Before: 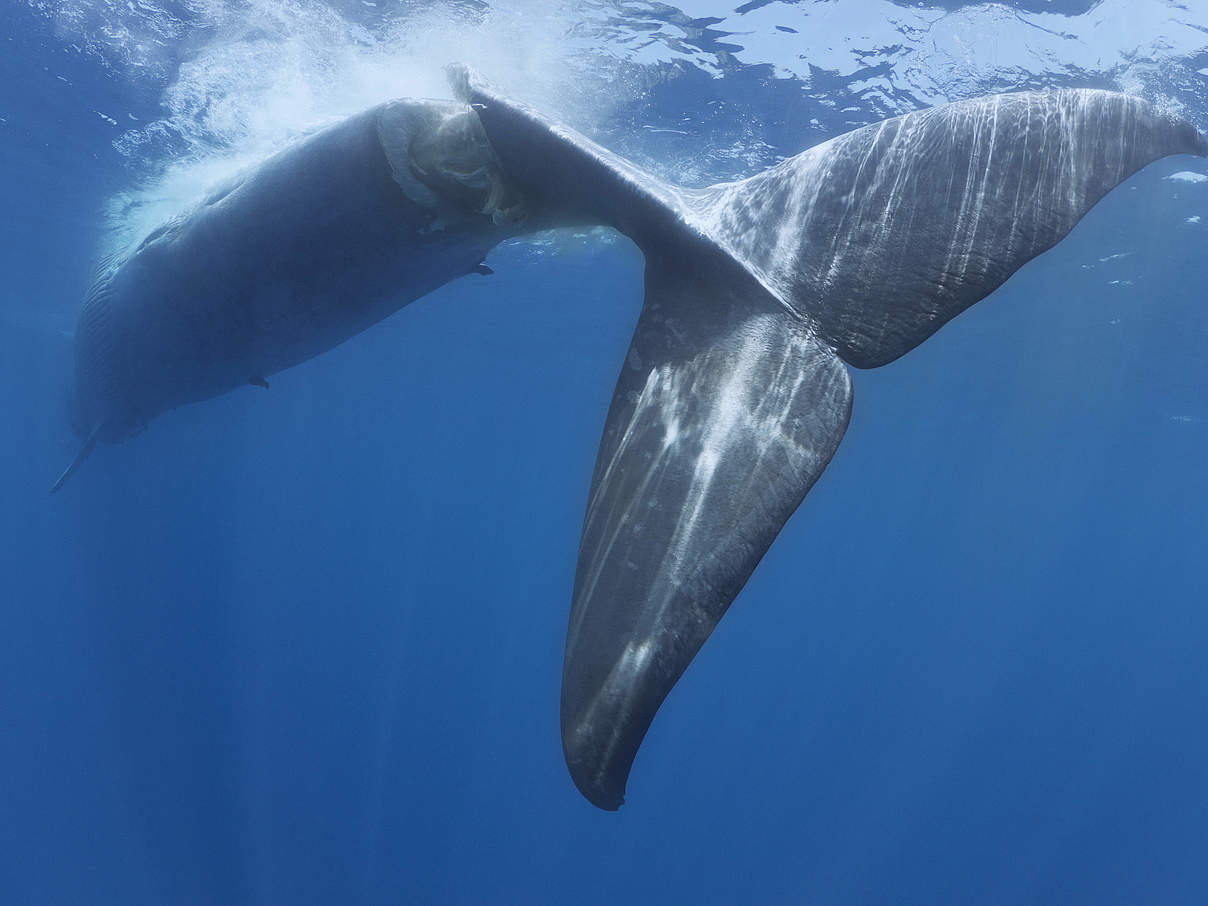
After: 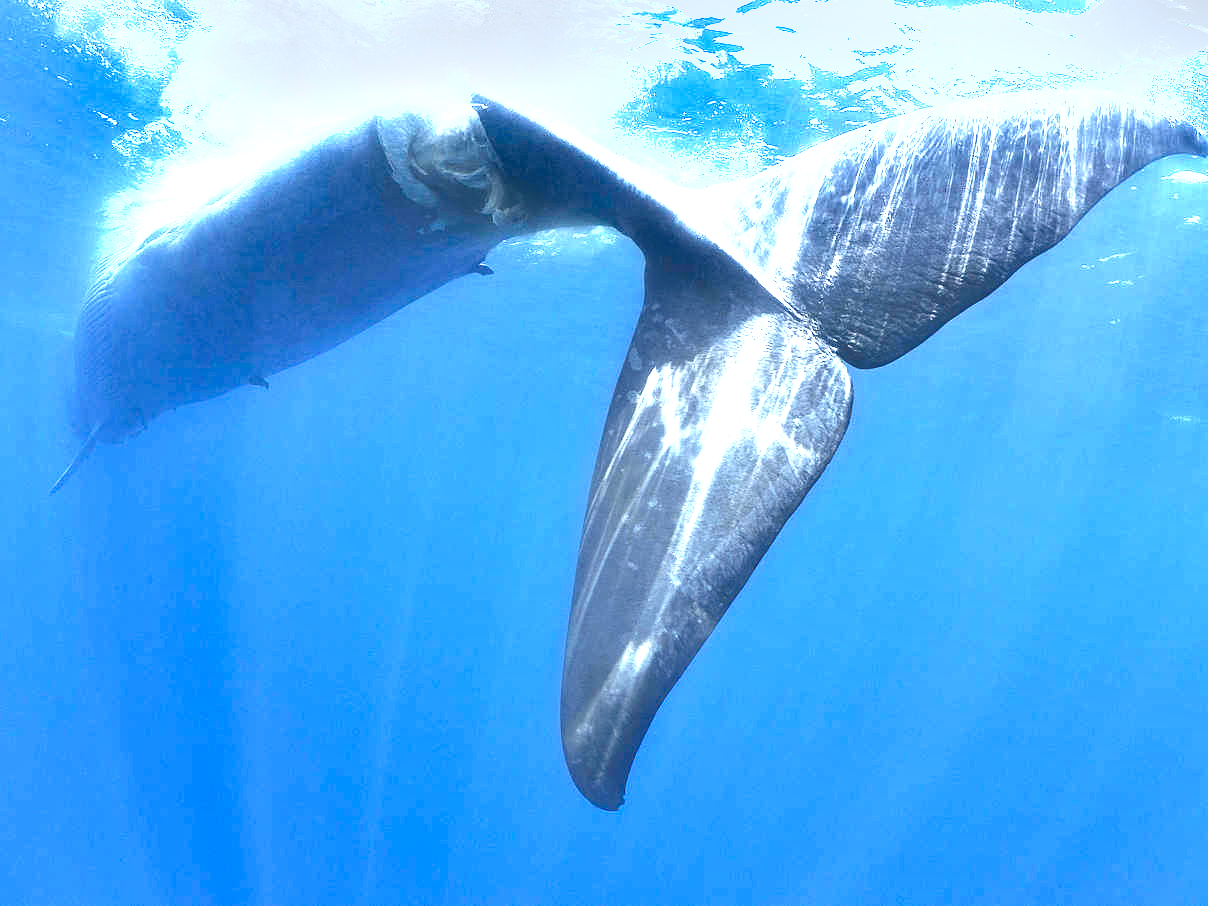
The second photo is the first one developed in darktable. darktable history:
color balance rgb: perceptual saturation grading › global saturation 20%, perceptual saturation grading › highlights -25.642%, perceptual saturation grading › shadows 49.431%, global vibrance 0.692%
tone equalizer: luminance estimator HSV value / RGB max
shadows and highlights: shadows 33.13, highlights -45.92, compress 49.97%, soften with gaussian
exposure: black level correction 0, exposure 2.107 EV, compensate highlight preservation false
